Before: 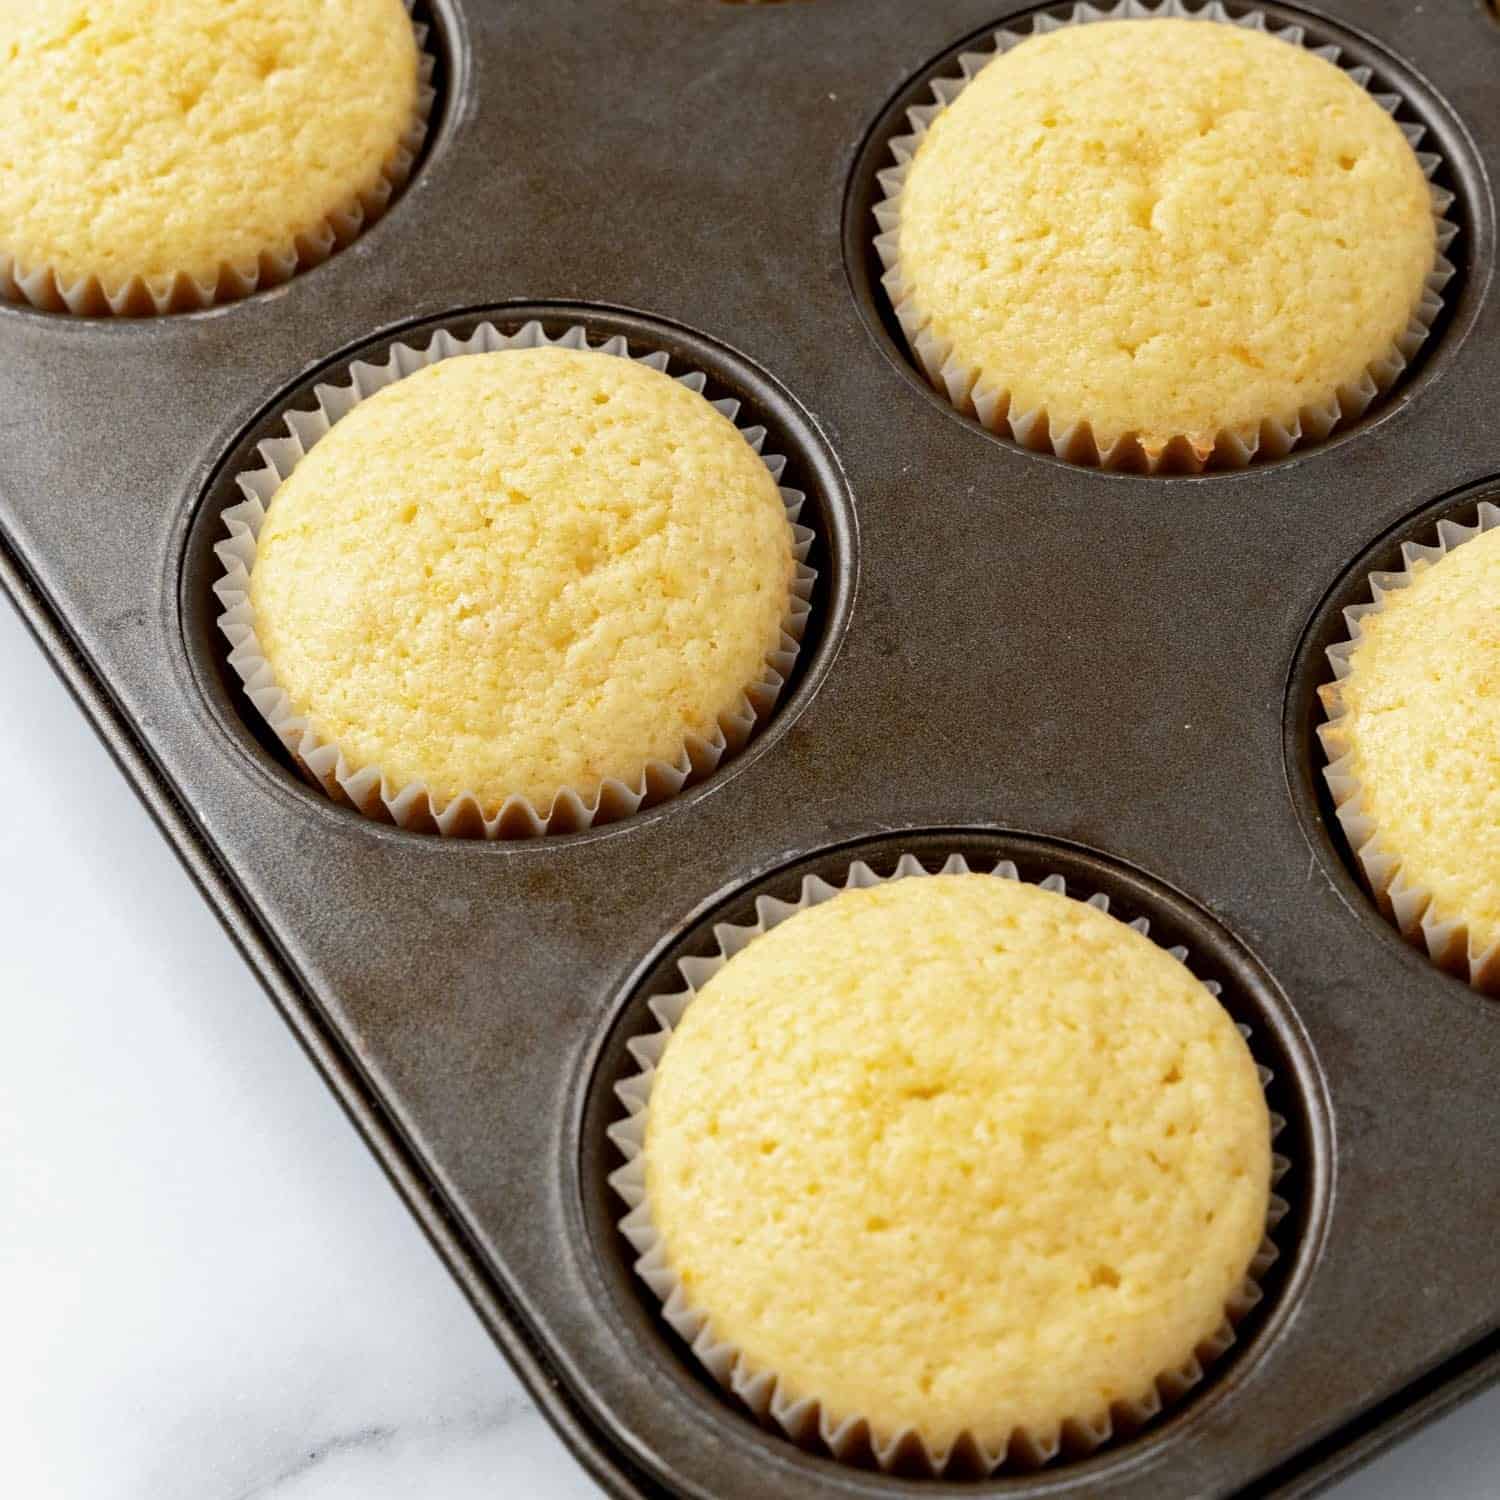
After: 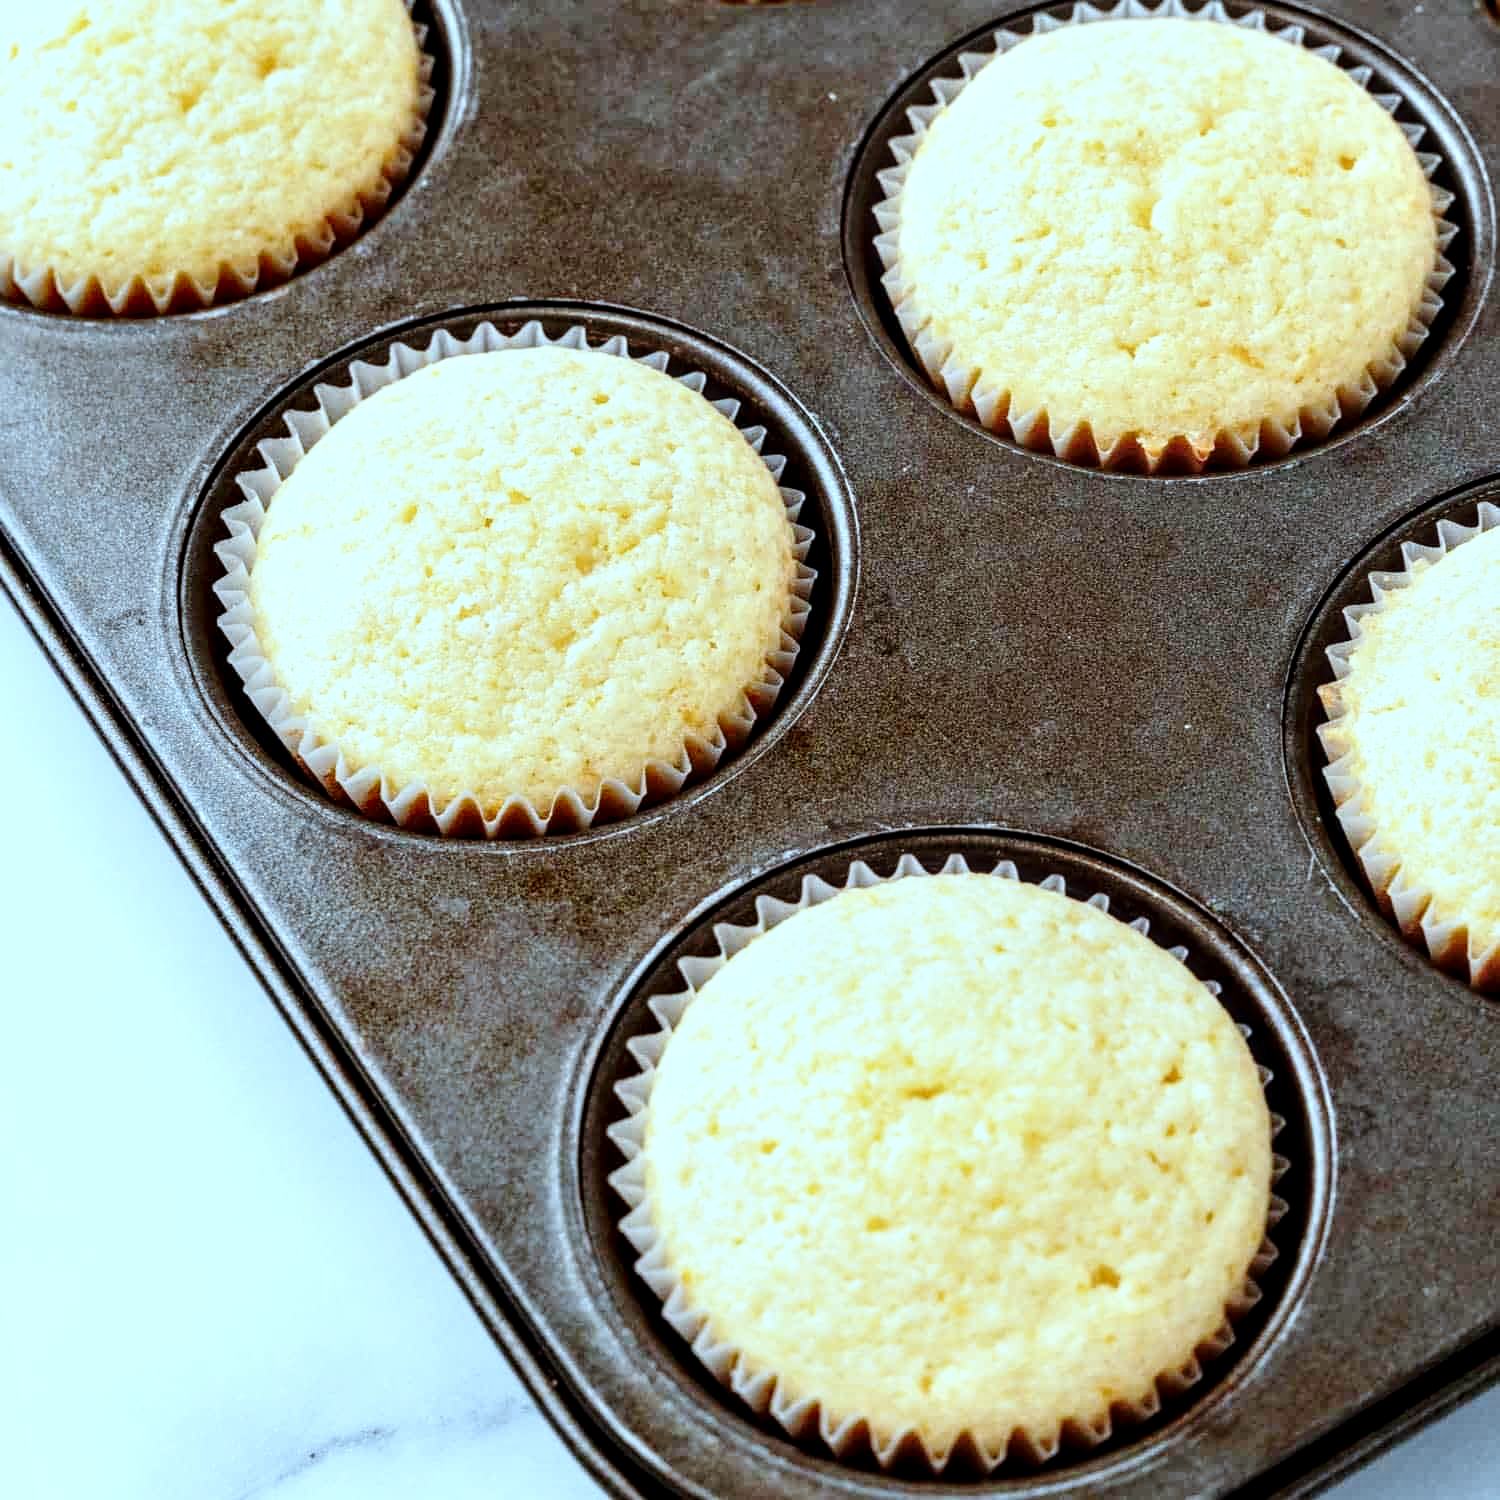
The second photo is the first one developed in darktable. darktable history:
color correction: highlights a* -9.66, highlights b* -21.98
local contrast: detail 161%
base curve: curves: ch0 [(0, 0) (0.028, 0.03) (0.121, 0.232) (0.46, 0.748) (0.859, 0.968) (1, 1)], preserve colors none
exposure: exposure -0.26 EV, compensate highlight preservation false
